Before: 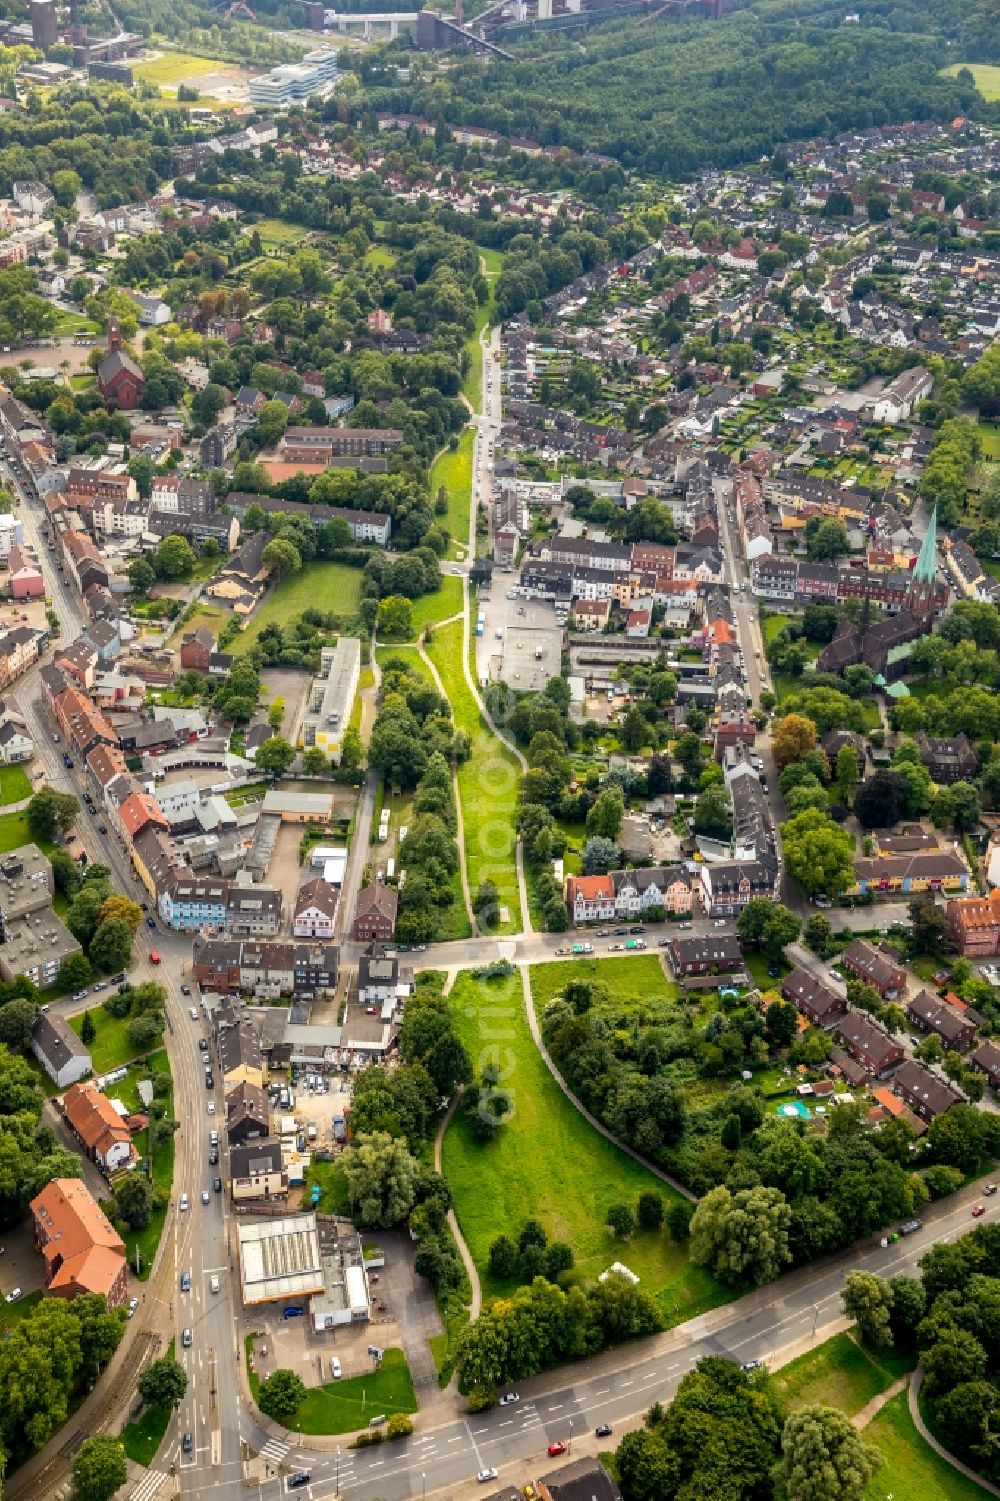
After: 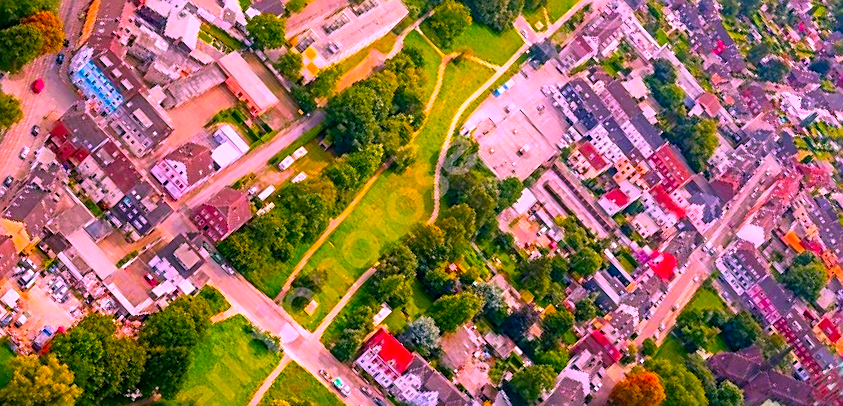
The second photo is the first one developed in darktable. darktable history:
exposure: black level correction 0, exposure 0.5 EV, compensate exposure bias true, compensate highlight preservation false
sharpen: on, module defaults
color zones: curves: ch0 [(0, 0.425) (0.143, 0.422) (0.286, 0.42) (0.429, 0.419) (0.571, 0.419) (0.714, 0.42) (0.857, 0.422) (1, 0.425)]; ch1 [(0, 0.666) (0.143, 0.669) (0.286, 0.671) (0.429, 0.67) (0.571, 0.67) (0.714, 0.67) (0.857, 0.67) (1, 0.666)]
crop and rotate: angle -45.93°, top 16.583%, right 0.943%, bottom 11.707%
levels: mode automatic, levels [0, 0.478, 1]
color correction: highlights a* 19.17, highlights b* -11.28, saturation 1.7
tone equalizer: mask exposure compensation -0.51 EV
color balance rgb: power › hue 329.7°, perceptual saturation grading › global saturation -3.787%, global vibrance 20%
